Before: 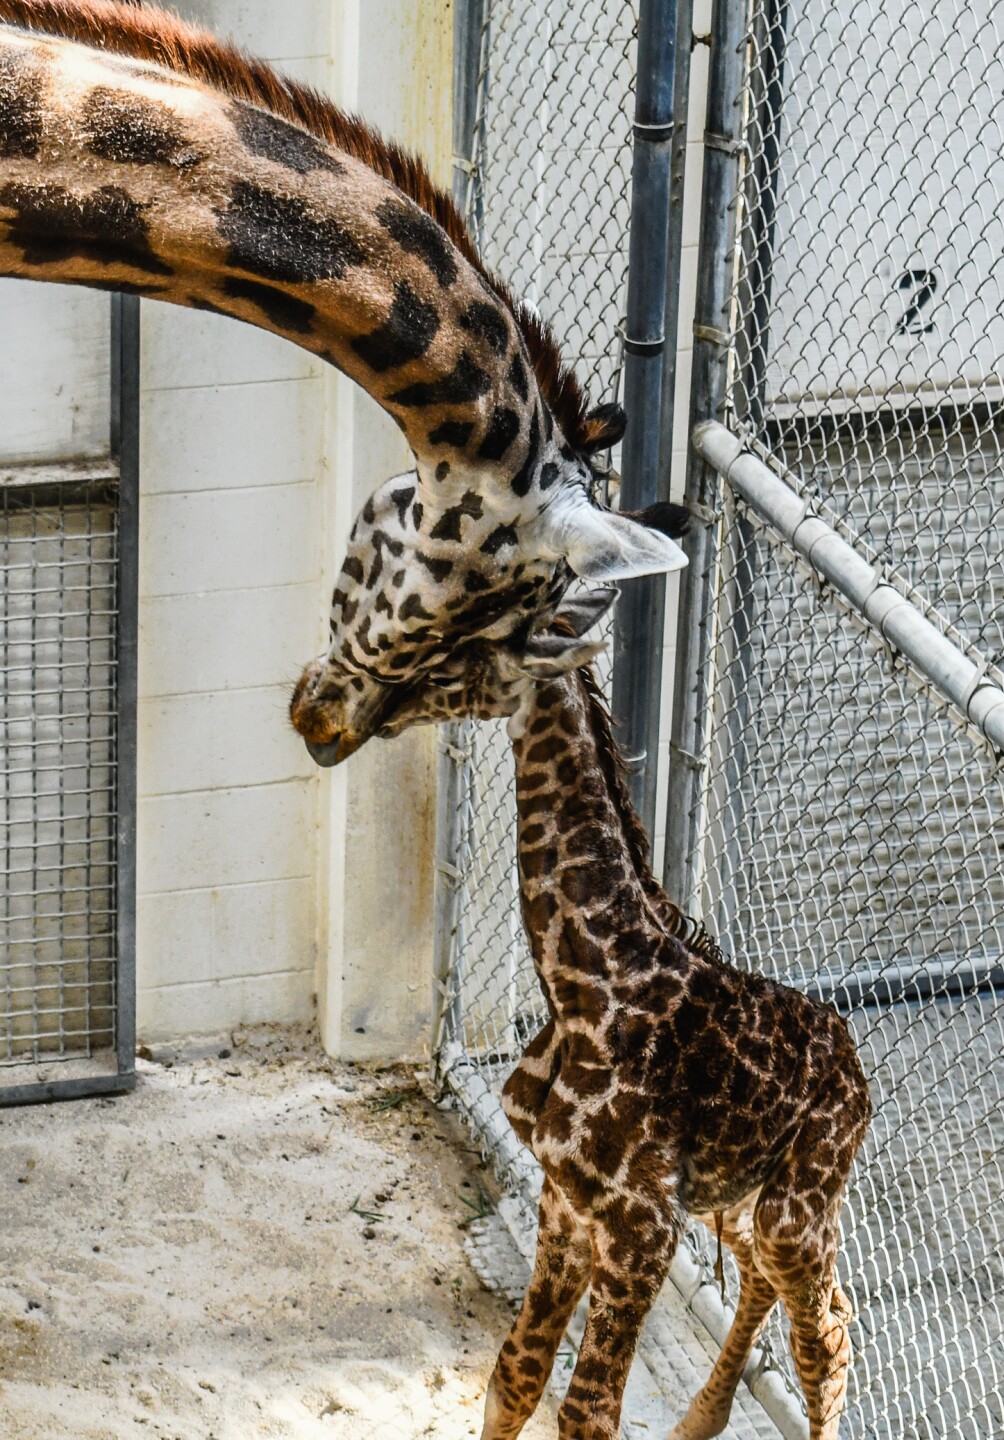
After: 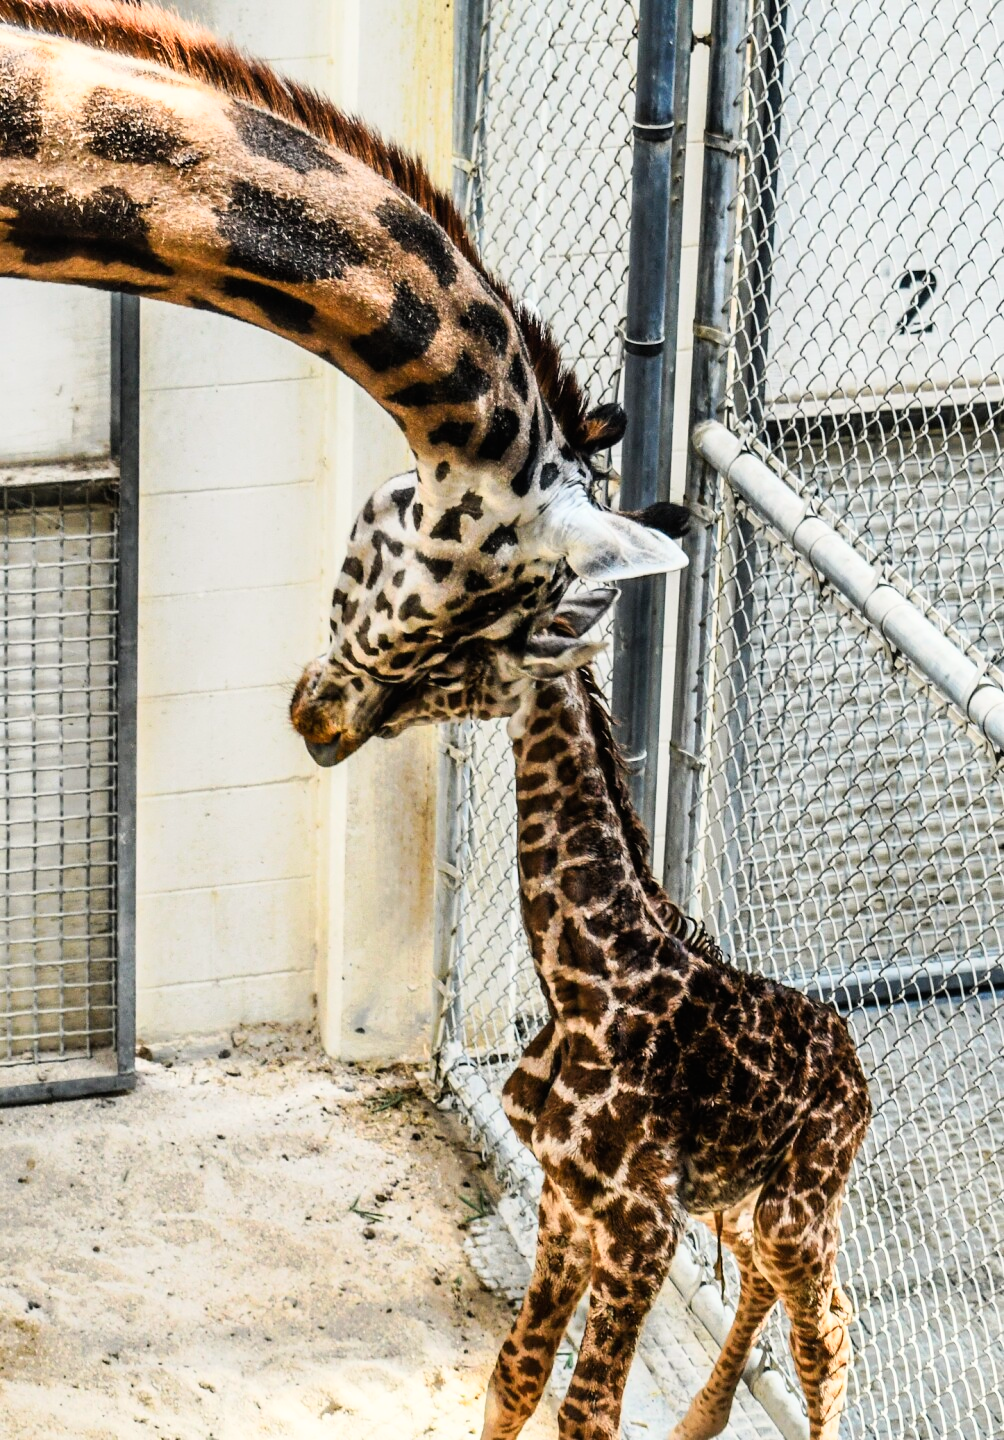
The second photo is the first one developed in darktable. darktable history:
color calibration: illuminant as shot in camera, x 0.358, y 0.373, temperature 4628.91 K
white balance: red 1.029, blue 0.92
tone curve: curves: ch0 [(0, 0) (0.004, 0.001) (0.133, 0.132) (0.325, 0.395) (0.455, 0.565) (0.832, 0.925) (1, 1)], color space Lab, linked channels, preserve colors none
